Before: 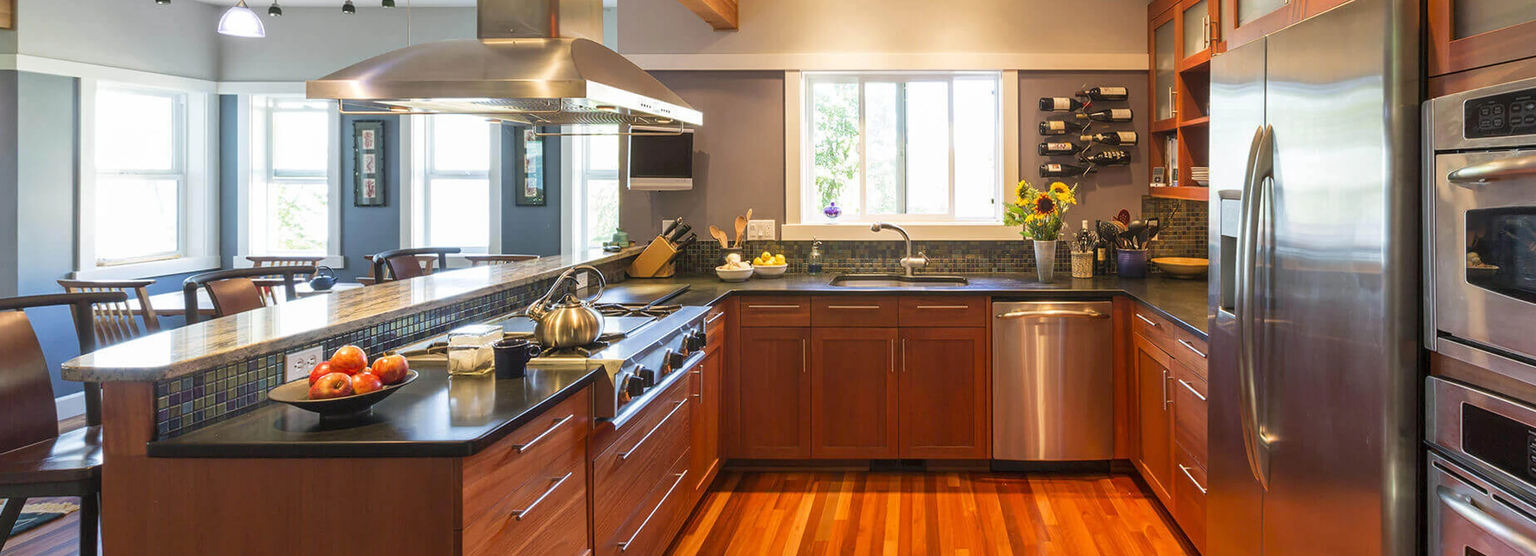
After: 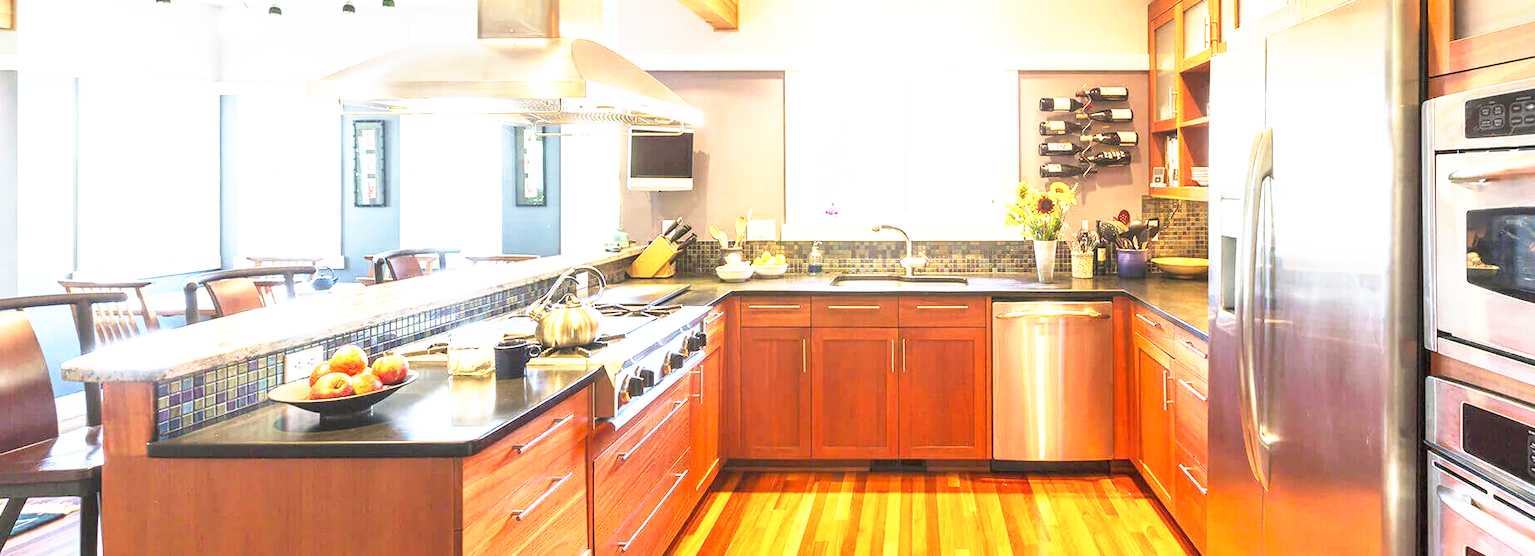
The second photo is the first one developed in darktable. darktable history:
exposure: black level correction 0, exposure 1.2 EV, compensate exposure bias true, compensate highlight preservation false
base curve: curves: ch0 [(0, 0) (0.495, 0.917) (1, 1)], preserve colors none
